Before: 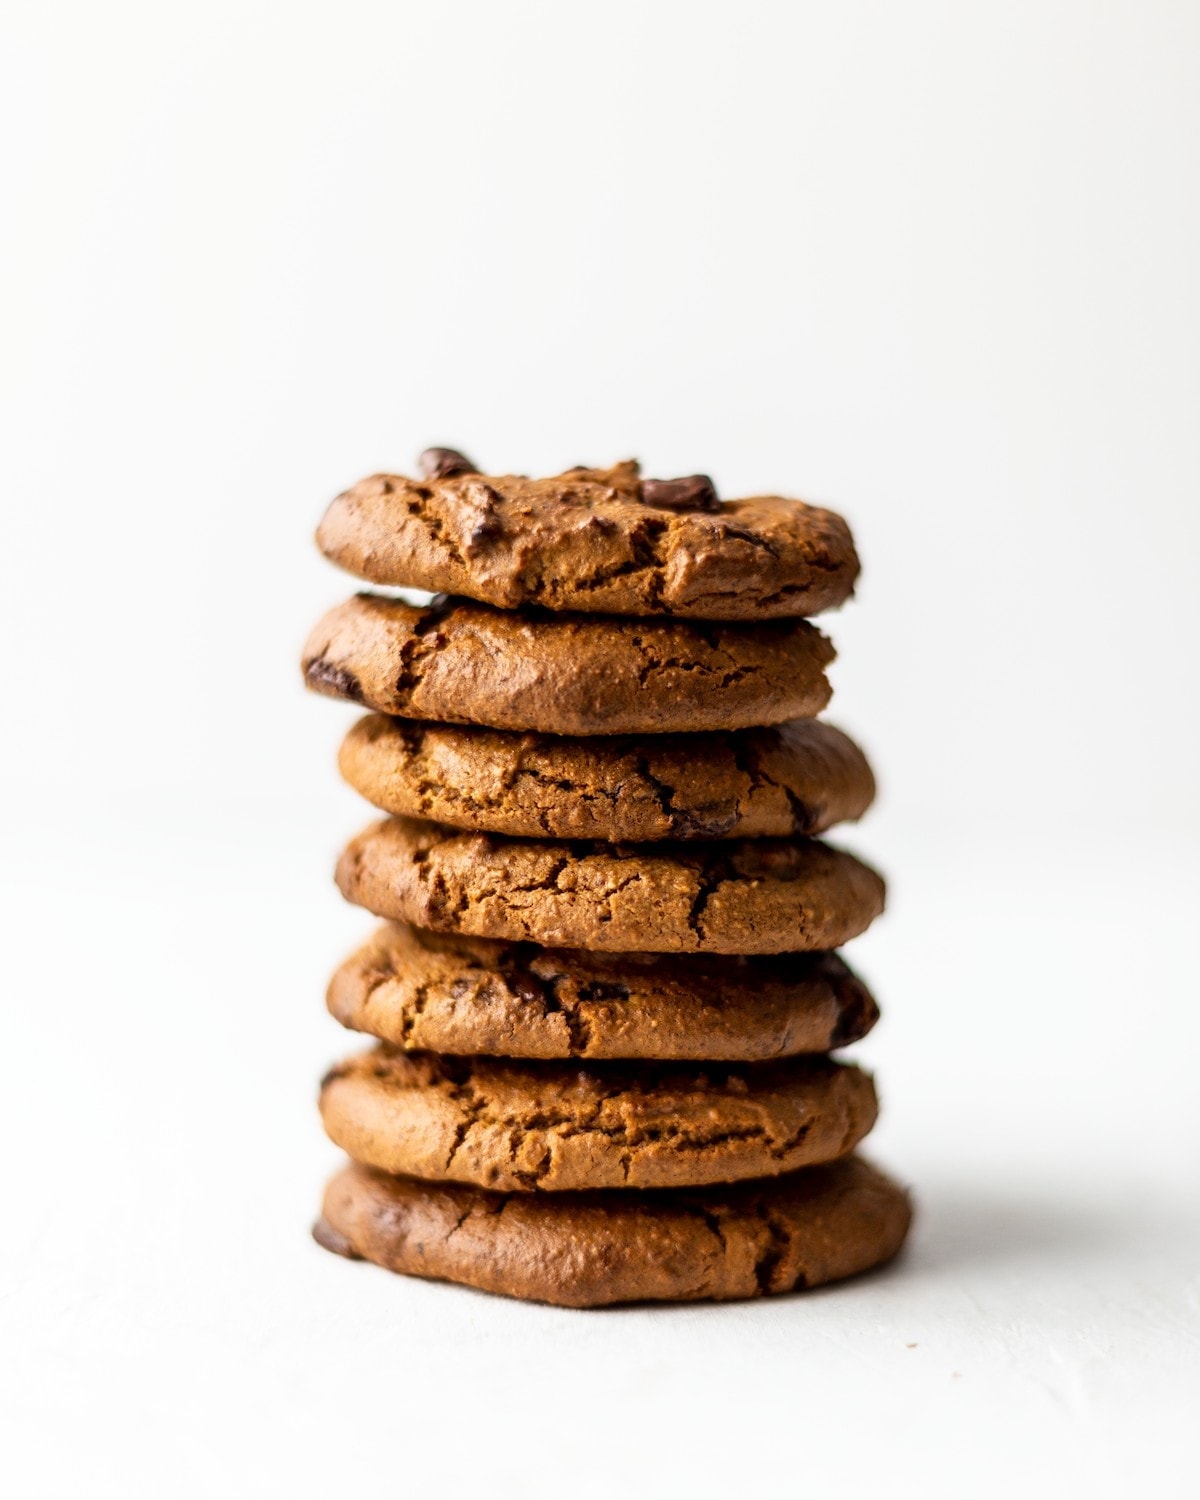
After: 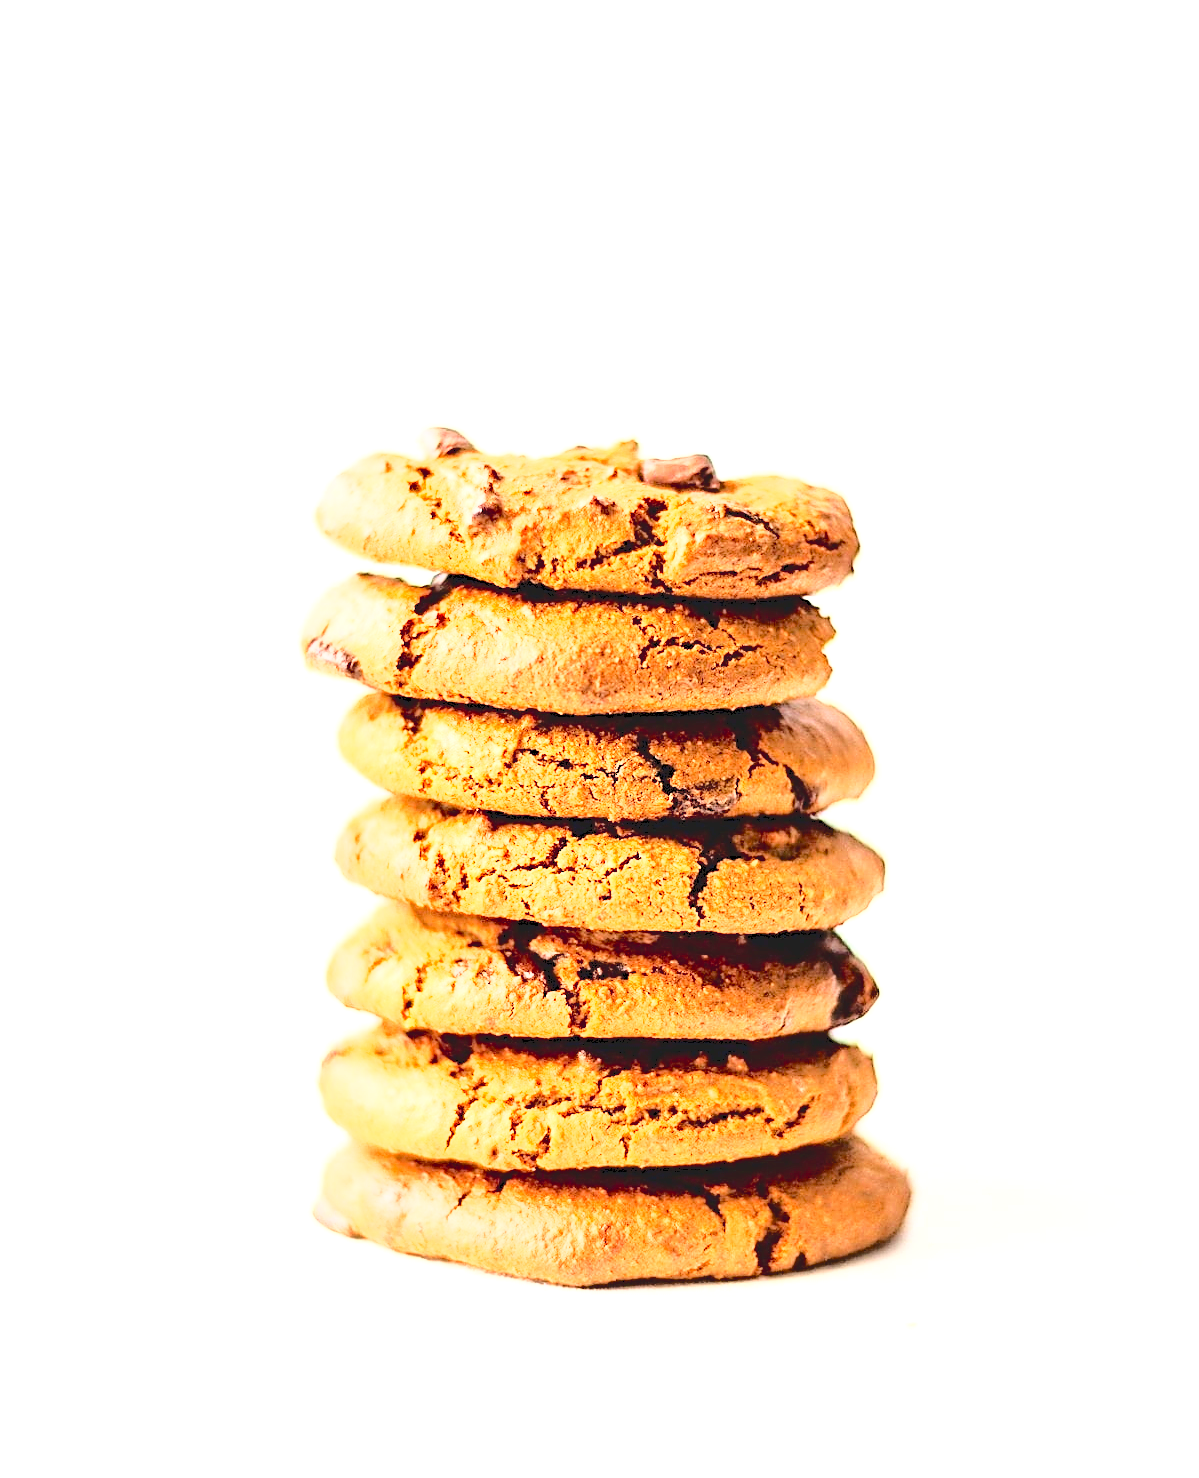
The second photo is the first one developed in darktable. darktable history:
exposure: black level correction 0, exposure 1.494 EV, compensate highlight preservation false
crop: top 1.465%, right 0.015%
base curve: curves: ch0 [(0, 0) (0.012, 0.01) (0.073, 0.168) (0.31, 0.711) (0.645, 0.957) (1, 1)]
shadows and highlights: shadows 25.99, highlights -25.51
levels: levels [0, 0.43, 0.984]
tone curve: curves: ch0 [(0, 0) (0.003, 0.047) (0.011, 0.051) (0.025, 0.061) (0.044, 0.075) (0.069, 0.09) (0.1, 0.102) (0.136, 0.125) (0.177, 0.173) (0.224, 0.226) (0.277, 0.303) (0.335, 0.388) (0.399, 0.469) (0.468, 0.545) (0.543, 0.623) (0.623, 0.695) (0.709, 0.766) (0.801, 0.832) (0.898, 0.905) (1, 1)], color space Lab, independent channels, preserve colors none
sharpen: amount 0.892
